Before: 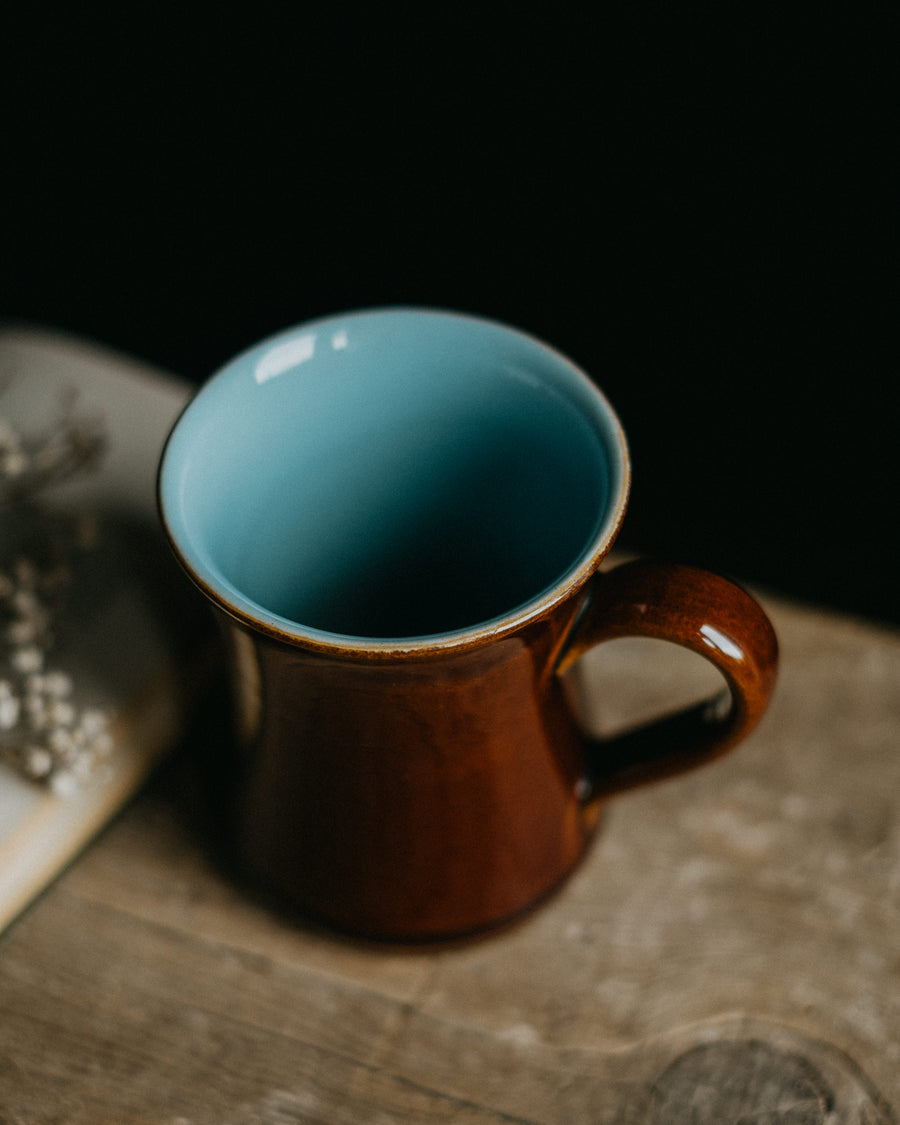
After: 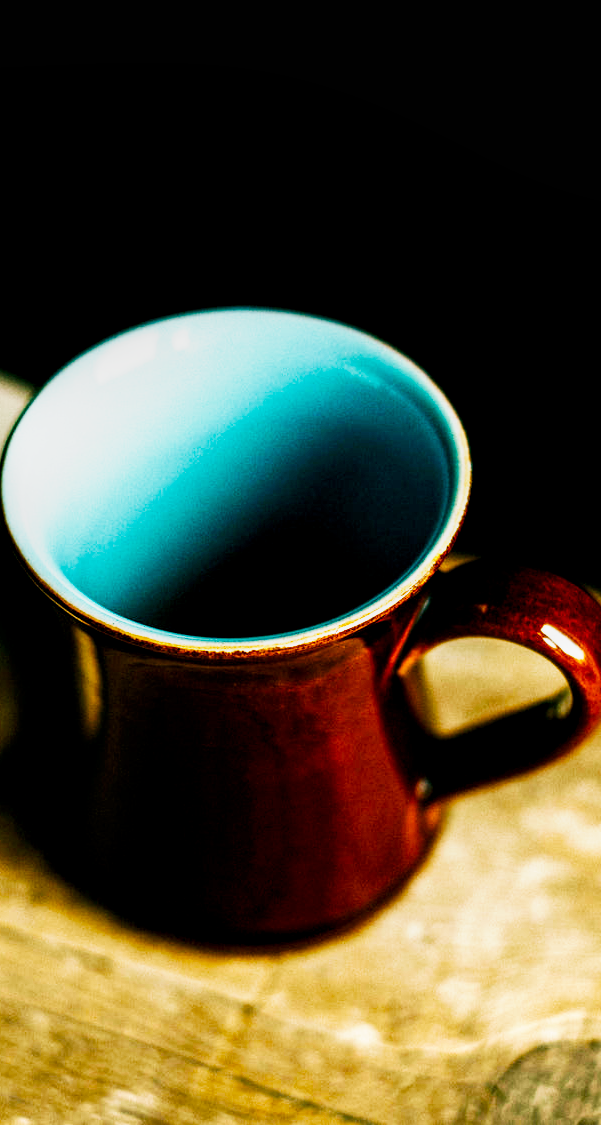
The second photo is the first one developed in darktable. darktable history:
base curve: curves: ch0 [(0, 0) (0.007, 0.004) (0.027, 0.03) (0.046, 0.07) (0.207, 0.54) (0.442, 0.872) (0.673, 0.972) (1, 1)], preserve colors none
color balance: output saturation 120%
color balance rgb: shadows lift › chroma 2.79%, shadows lift › hue 190.66°, power › hue 171.85°, highlights gain › chroma 2.16%, highlights gain › hue 75.26°, global offset › luminance -0.51%, perceptual saturation grading › highlights -33.8%, perceptual saturation grading › mid-tones 14.98%, perceptual saturation grading › shadows 48.43%, perceptual brilliance grading › highlights 15.68%, perceptual brilliance grading › mid-tones 6.62%, perceptual brilliance grading › shadows -14.98%, global vibrance 11.32%, contrast 5.05%
local contrast: highlights 61%, shadows 106%, detail 107%, midtone range 0.529
crop and rotate: left 17.732%, right 15.423%
exposure: black level correction 0, exposure 0.6 EV, compensate highlight preservation false
velvia: on, module defaults
